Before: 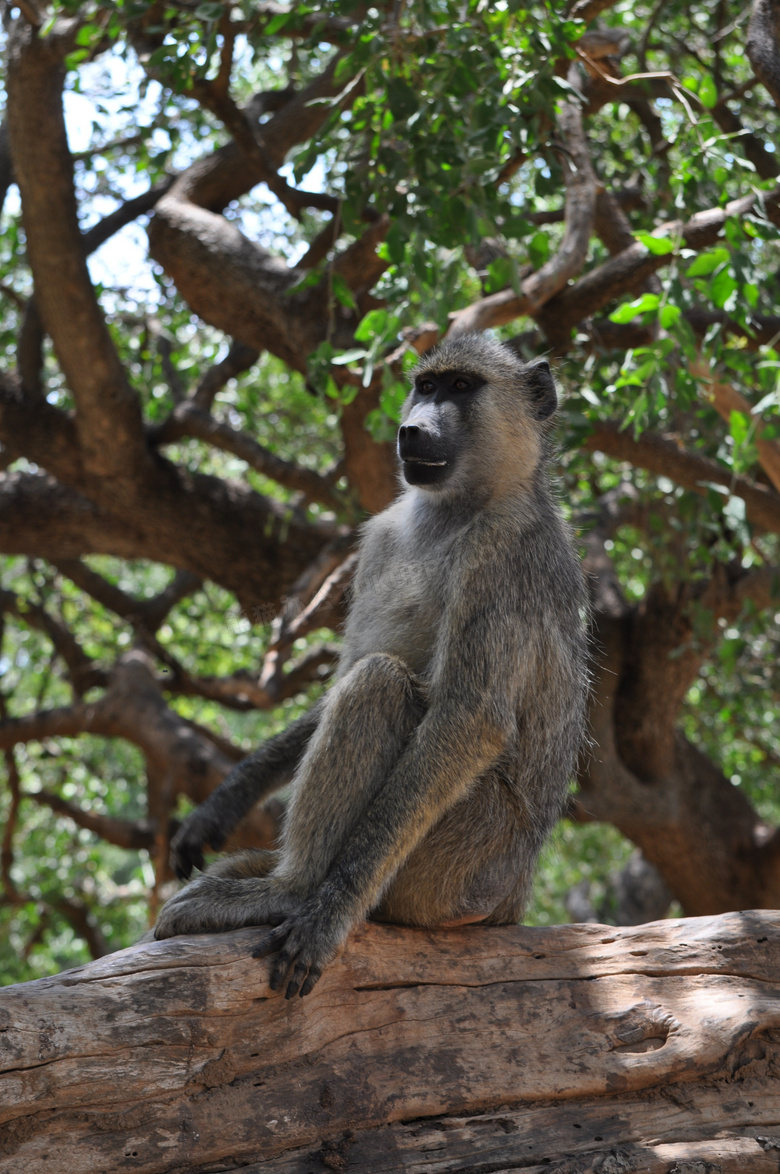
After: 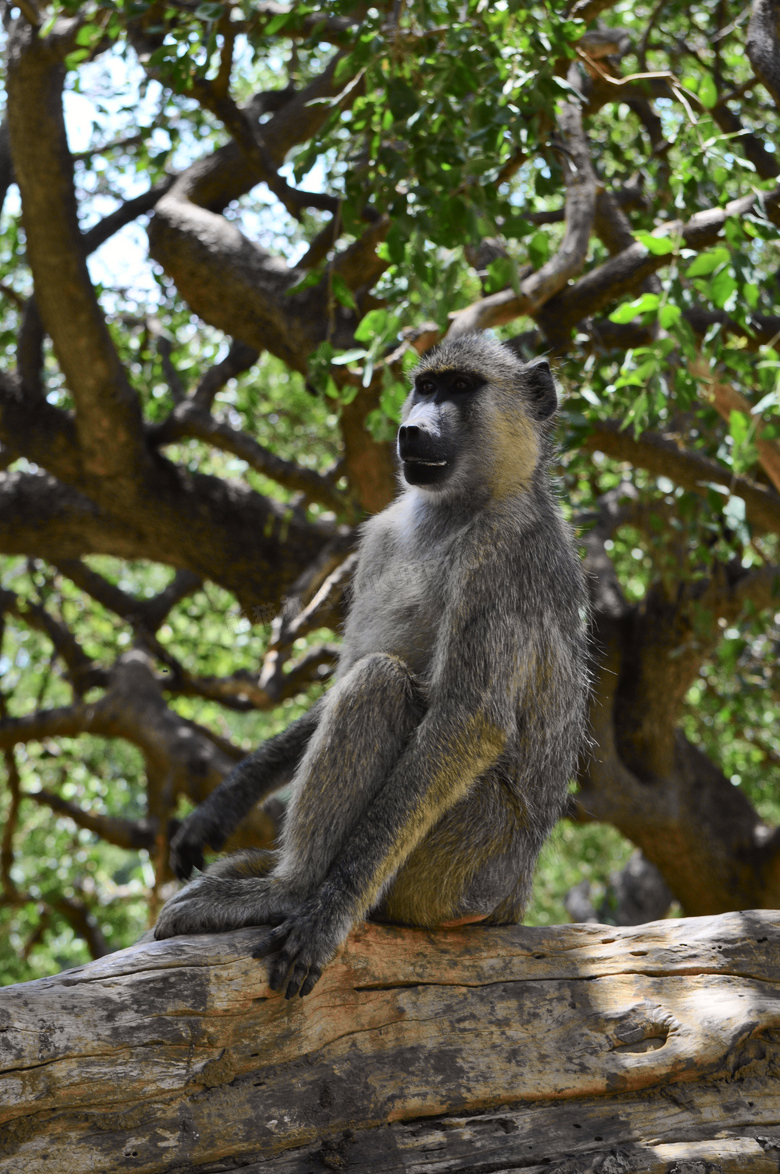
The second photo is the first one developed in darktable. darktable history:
tone curve: curves: ch0 [(0, 0.024) (0.049, 0.038) (0.176, 0.162) (0.33, 0.331) (0.432, 0.475) (0.601, 0.665) (0.843, 0.876) (1, 1)]; ch1 [(0, 0) (0.339, 0.358) (0.445, 0.439) (0.476, 0.47) (0.504, 0.504) (0.53, 0.511) (0.557, 0.558) (0.627, 0.635) (0.728, 0.746) (1, 1)]; ch2 [(0, 0) (0.327, 0.324) (0.417, 0.44) (0.46, 0.453) (0.502, 0.504) (0.526, 0.52) (0.54, 0.564) (0.606, 0.626) (0.76, 0.75) (1, 1)], color space Lab, independent channels, preserve colors none
